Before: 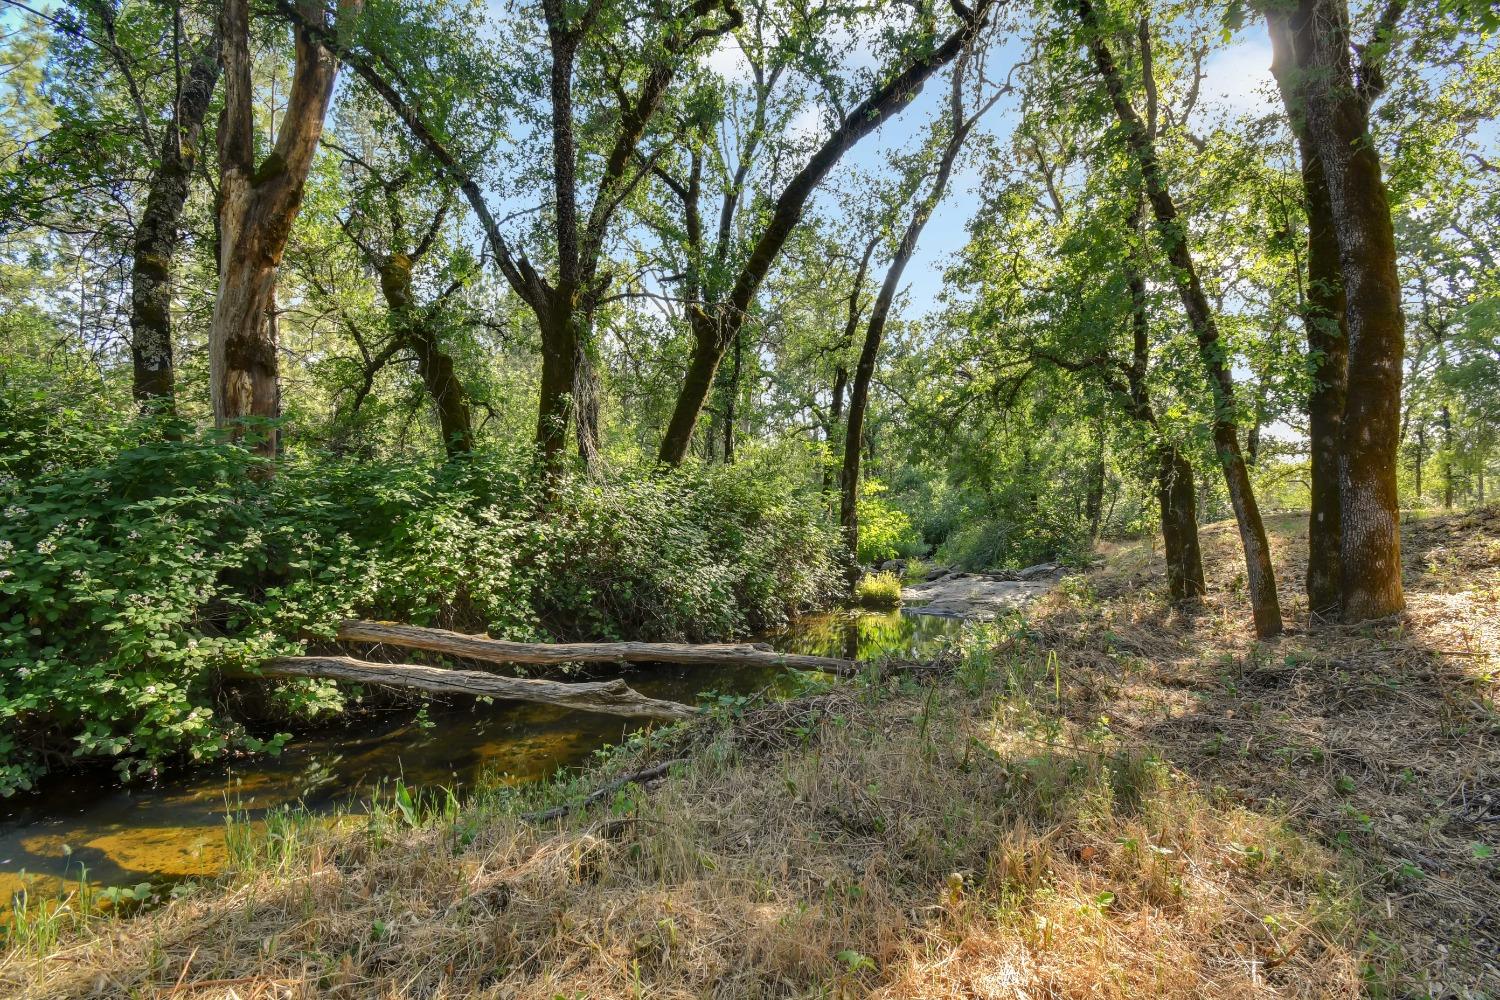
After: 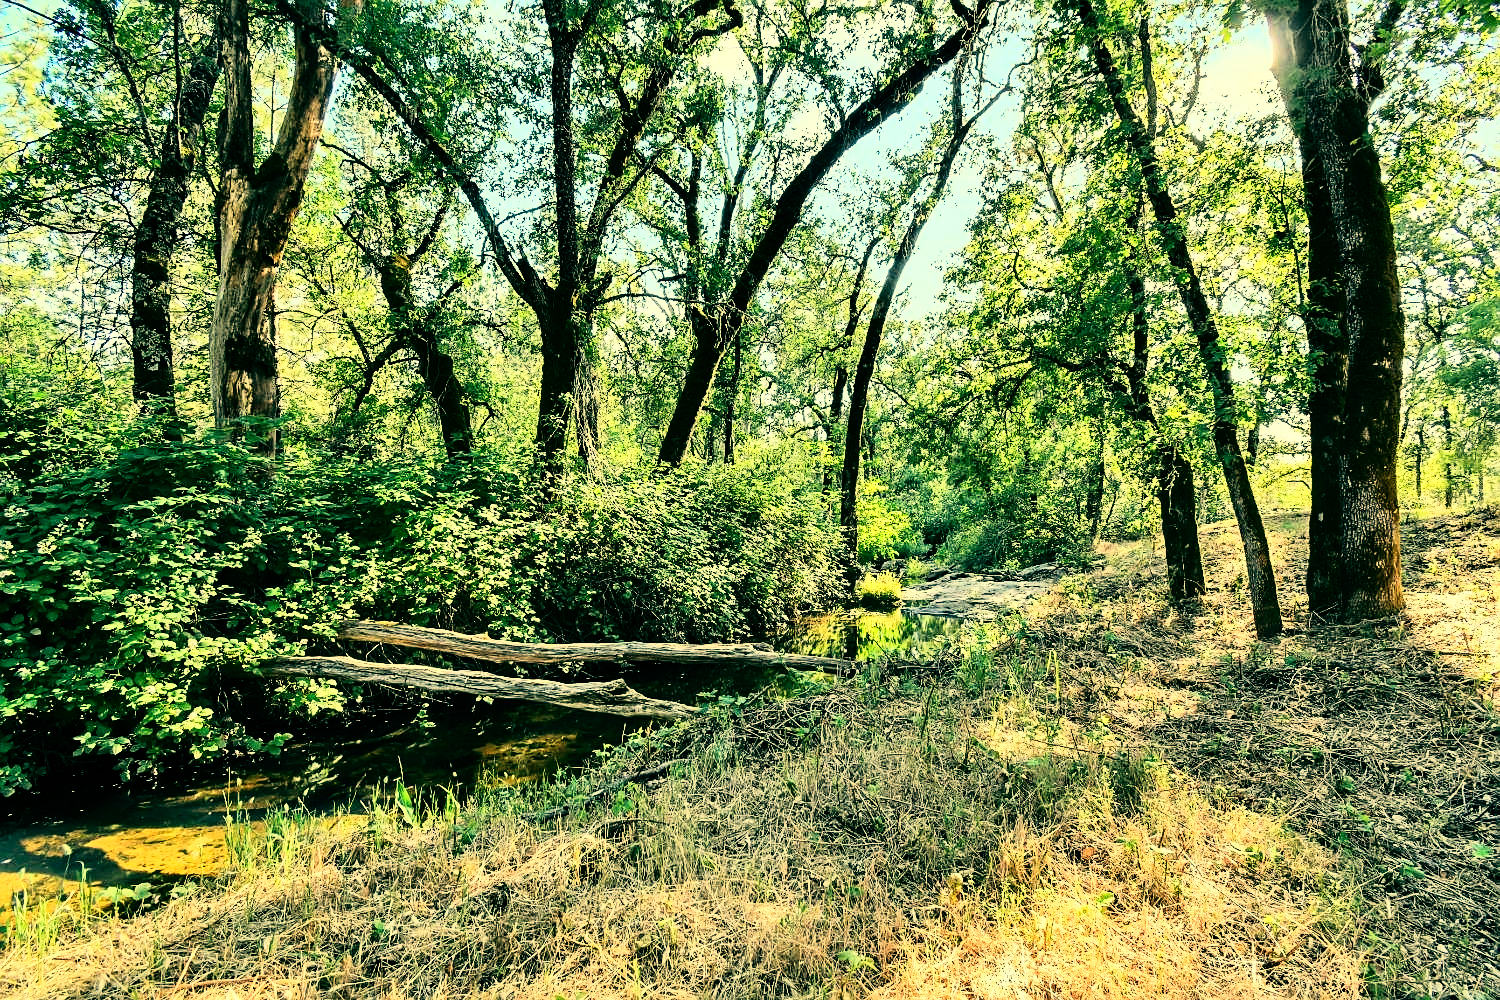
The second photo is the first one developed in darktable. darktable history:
rgb curve: curves: ch0 [(0, 0) (0.21, 0.15) (0.24, 0.21) (0.5, 0.75) (0.75, 0.96) (0.89, 0.99) (1, 1)]; ch1 [(0, 0.02) (0.21, 0.13) (0.25, 0.2) (0.5, 0.67) (0.75, 0.9) (0.89, 0.97) (1, 1)]; ch2 [(0, 0.02) (0.21, 0.13) (0.25, 0.2) (0.5, 0.67) (0.75, 0.9) (0.89, 0.97) (1, 1)], compensate middle gray true
color balance: mode lift, gamma, gain (sRGB), lift [1, 0.69, 1, 1], gamma [1, 1.482, 1, 1], gain [1, 1, 1, 0.802]
sharpen: on, module defaults
